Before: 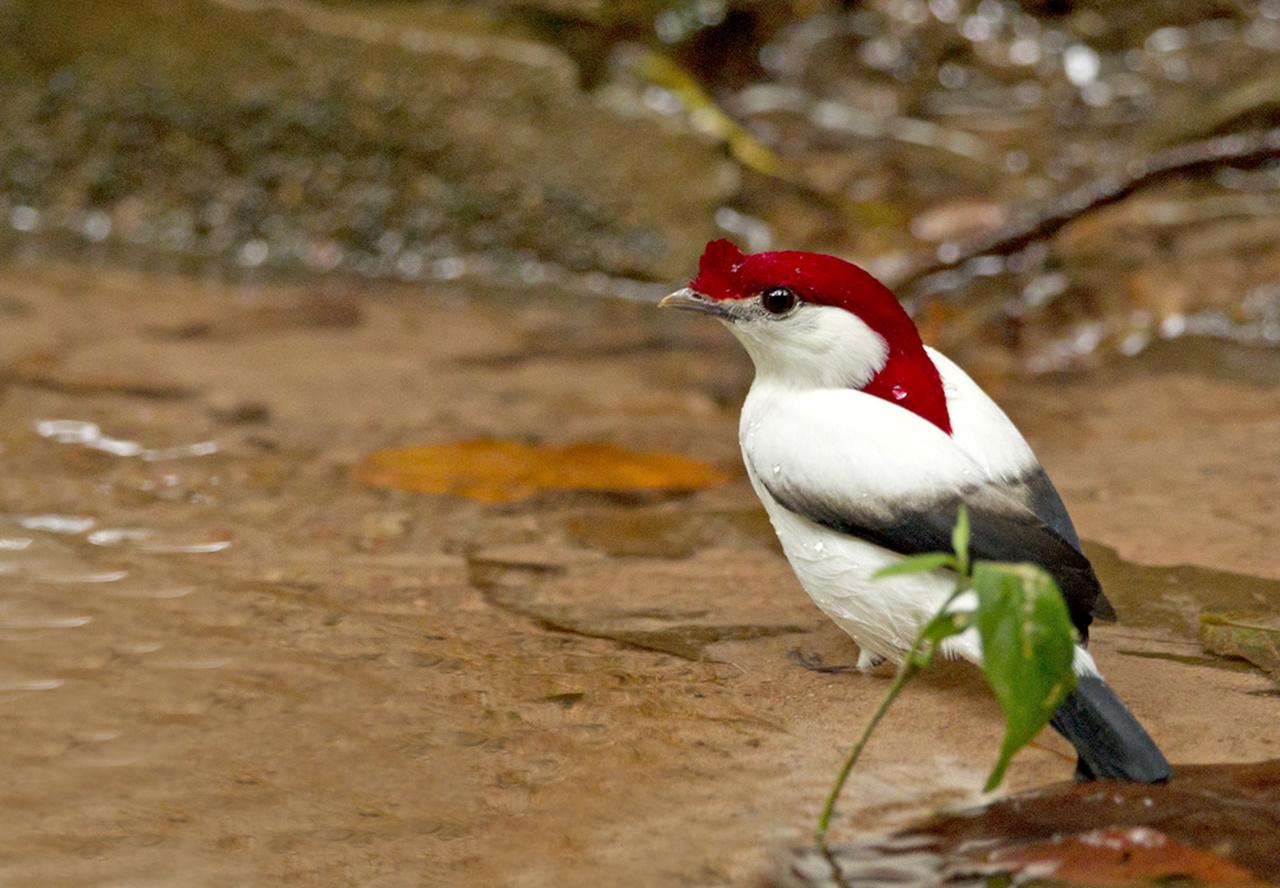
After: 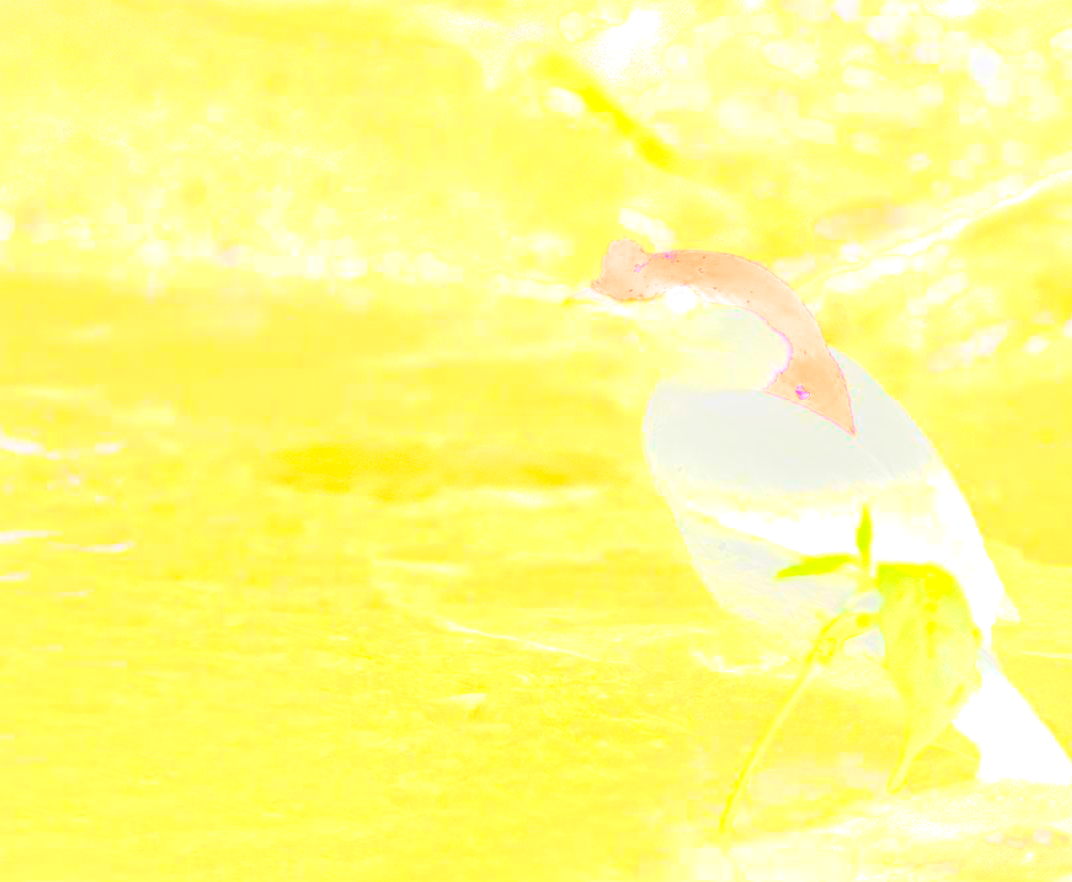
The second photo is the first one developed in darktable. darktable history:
crop: left 7.598%, right 7.873%
bloom: size 85%, threshold 5%, strength 85%
color balance rgb: linear chroma grading › global chroma 25%, perceptual saturation grading › global saturation 40%, perceptual brilliance grading › global brilliance 30%, global vibrance 40%
